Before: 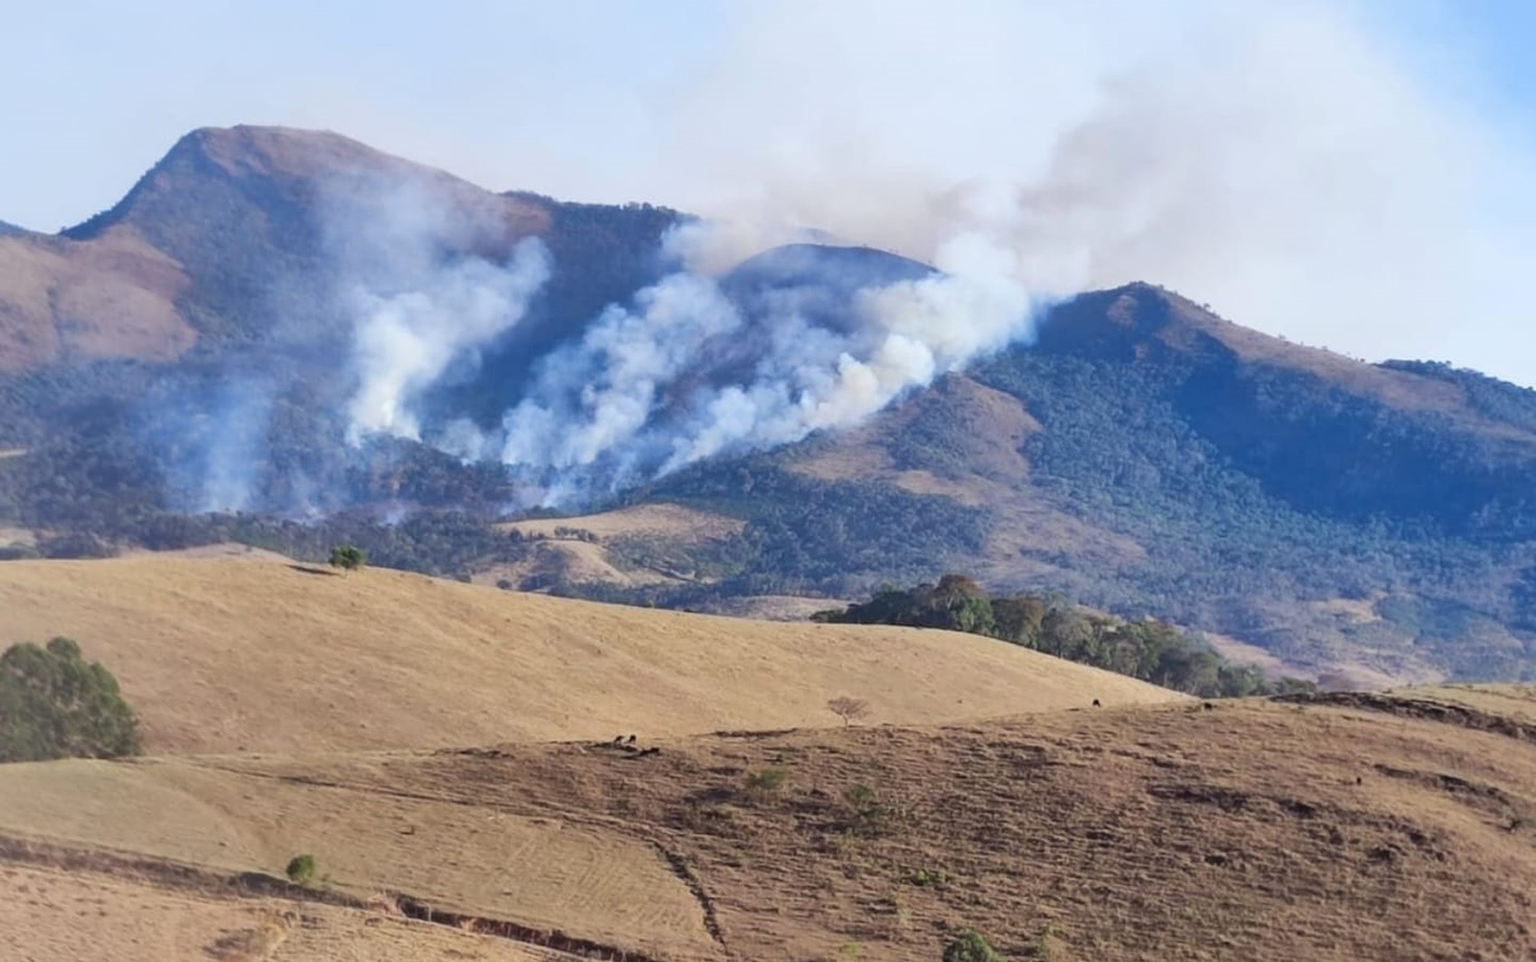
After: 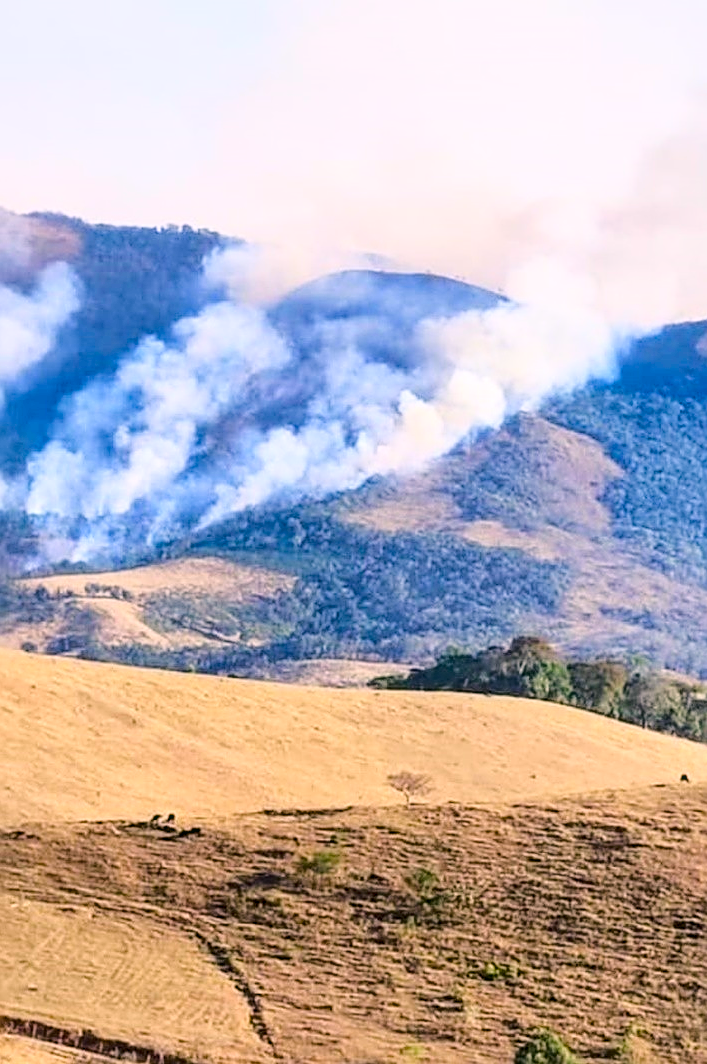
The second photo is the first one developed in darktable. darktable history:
local contrast: on, module defaults
color balance rgb: highlights gain › chroma 1.75%, highlights gain › hue 57.2°, global offset › luminance -0.501%, perceptual saturation grading › global saturation 20%, perceptual saturation grading › highlights -25.303%, perceptual saturation grading › shadows 25.782%, perceptual brilliance grading › global brilliance 2.098%, perceptual brilliance grading › highlights -3.555%, global vibrance 26.863%
crop: left 31.139%, right 27.256%
color correction: highlights a* 4.22, highlights b* 4.91, shadows a* -7.37, shadows b* 4.83
base curve: curves: ch0 [(0, 0) (0.028, 0.03) (0.121, 0.232) (0.46, 0.748) (0.859, 0.968) (1, 1)]
contrast brightness saturation: saturation -0.047
sharpen: on, module defaults
